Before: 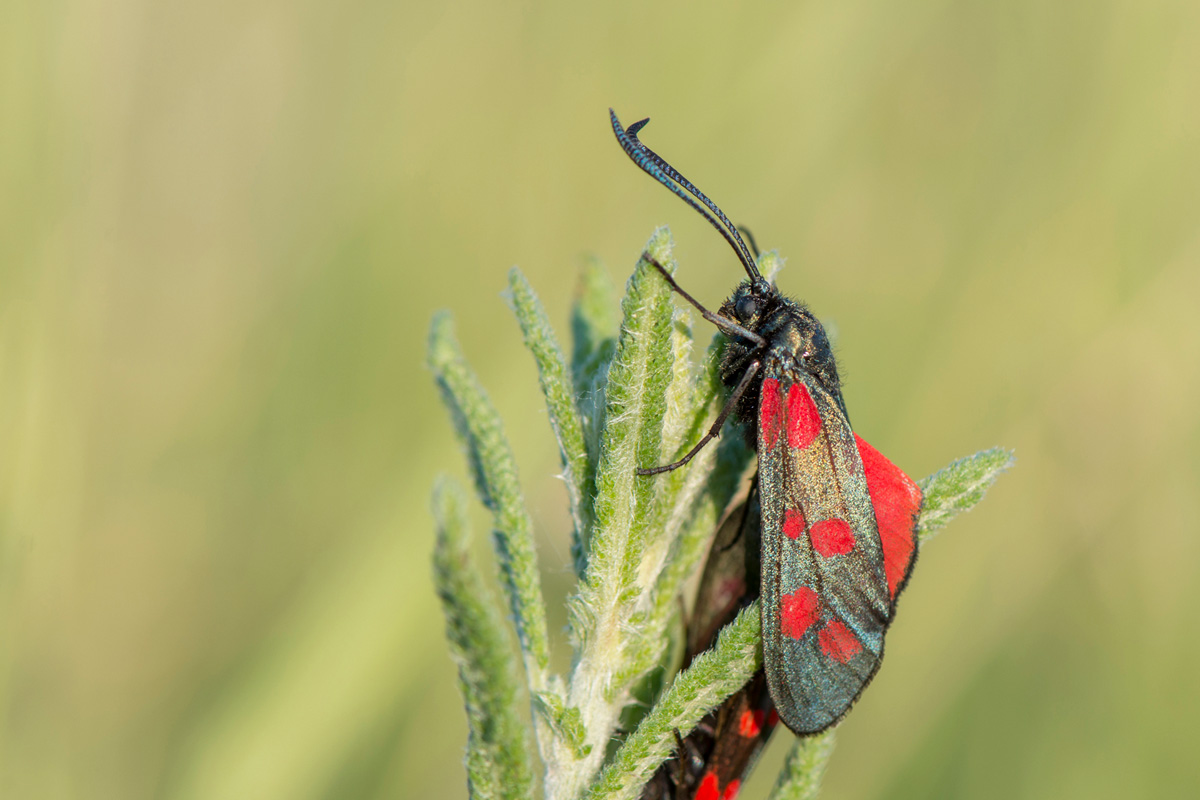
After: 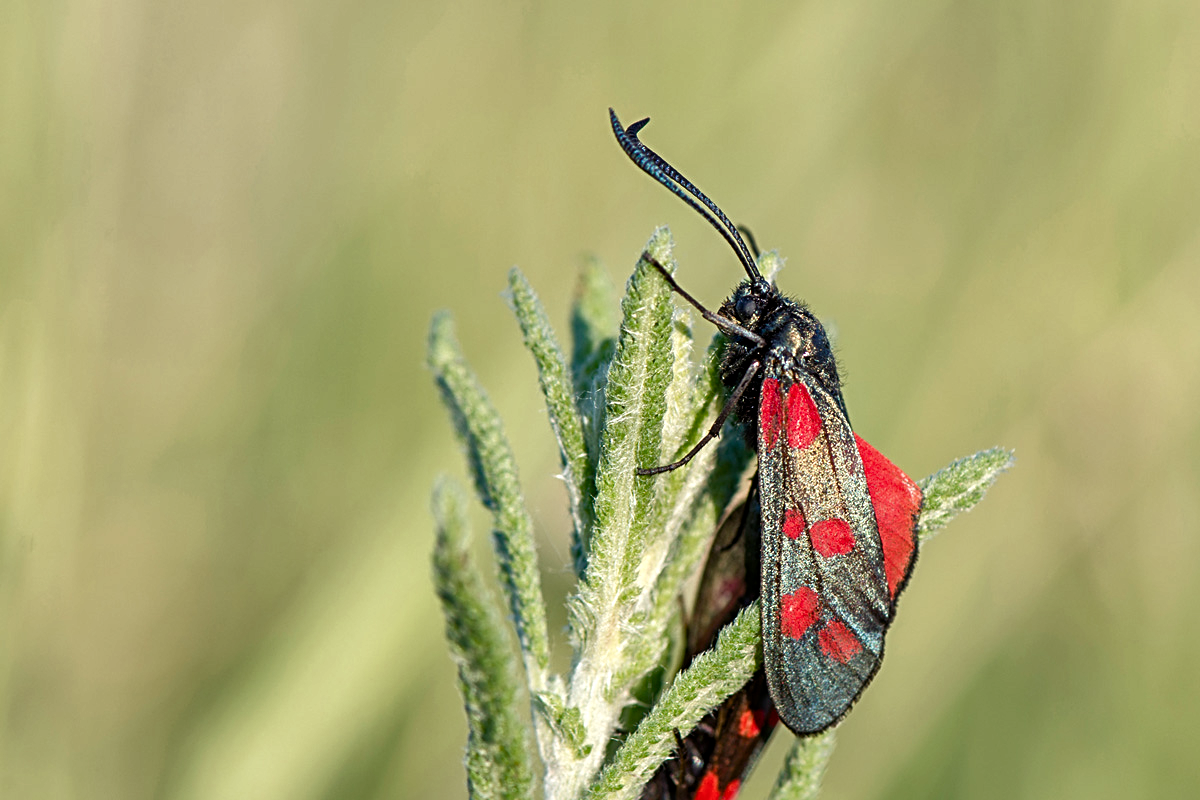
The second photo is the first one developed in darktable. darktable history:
color balance rgb: shadows lift › luminance -21.8%, shadows lift › chroma 6.525%, shadows lift › hue 272.02°, power › hue 61.87°, perceptual saturation grading › global saturation 20%, perceptual saturation grading › highlights -49.41%, perceptual saturation grading › shadows 25.149%, contrast 15.642%
shadows and highlights: soften with gaussian
sharpen: radius 3.131
